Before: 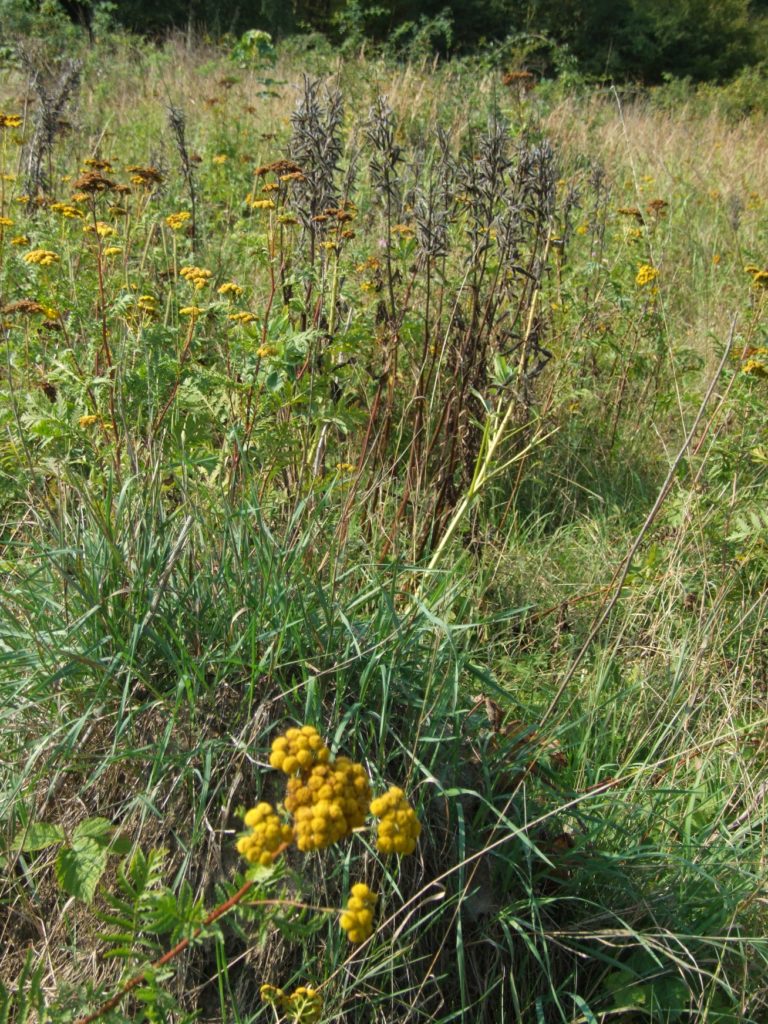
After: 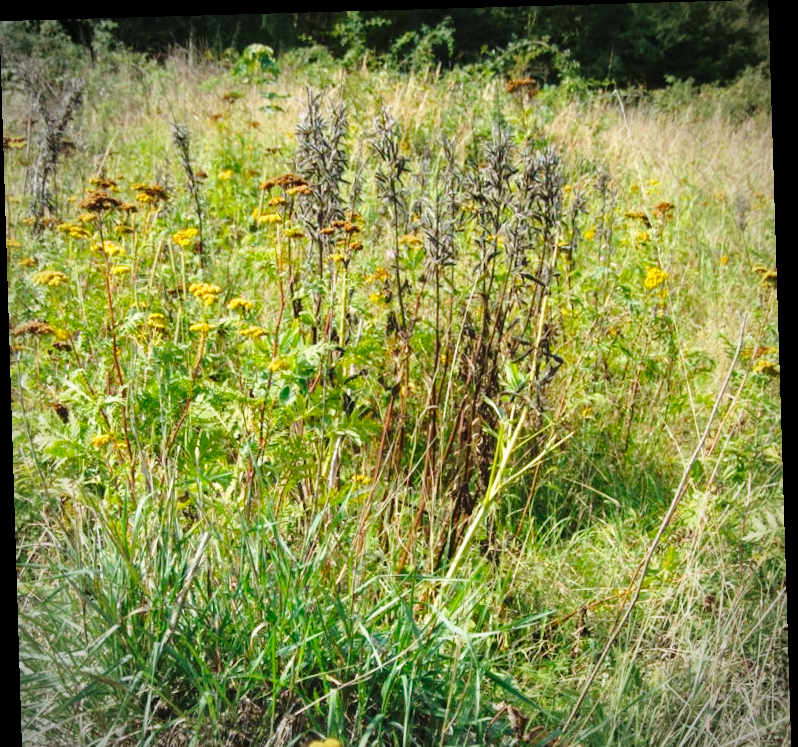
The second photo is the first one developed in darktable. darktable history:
crop: bottom 28.576%
rotate and perspective: rotation -1.77°, lens shift (horizontal) 0.004, automatic cropping off
color balance: output saturation 110%
base curve: curves: ch0 [(0, 0) (0.028, 0.03) (0.121, 0.232) (0.46, 0.748) (0.859, 0.968) (1, 1)], preserve colors none
vignetting: automatic ratio true
